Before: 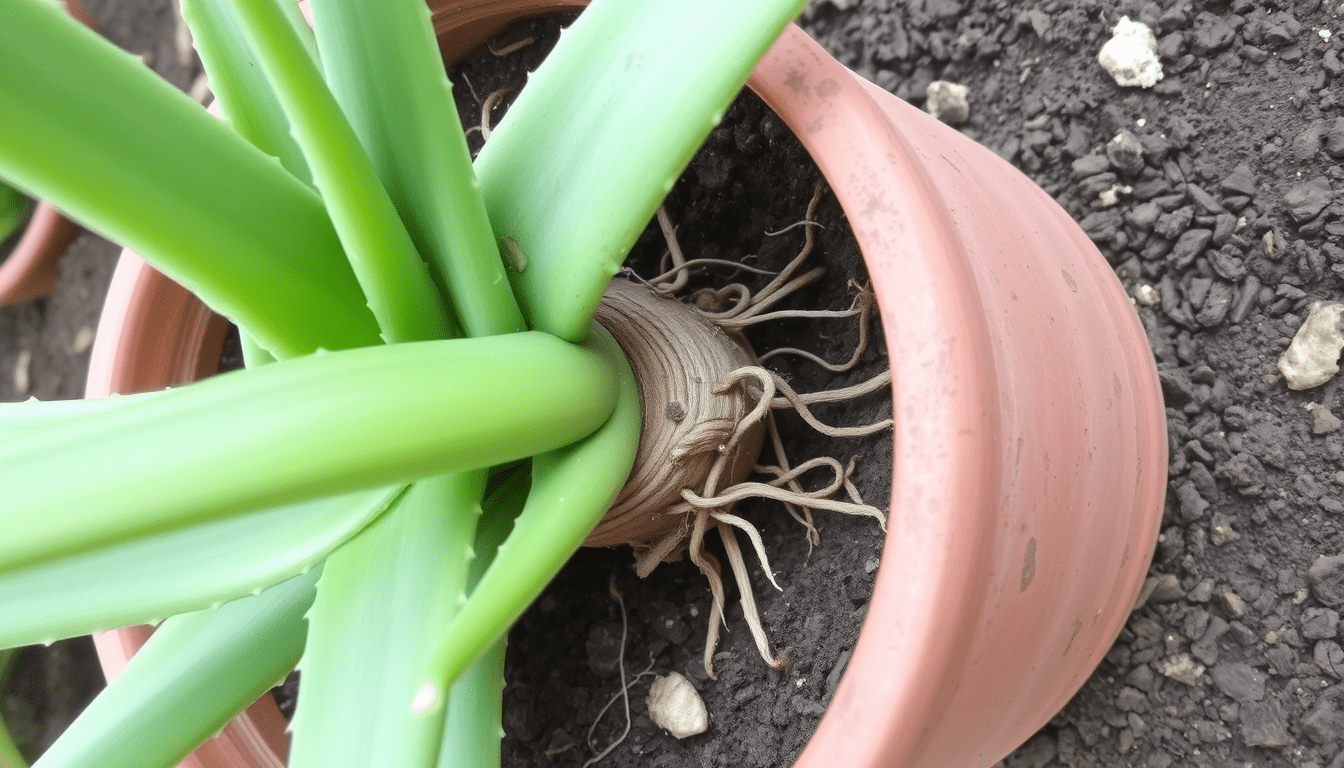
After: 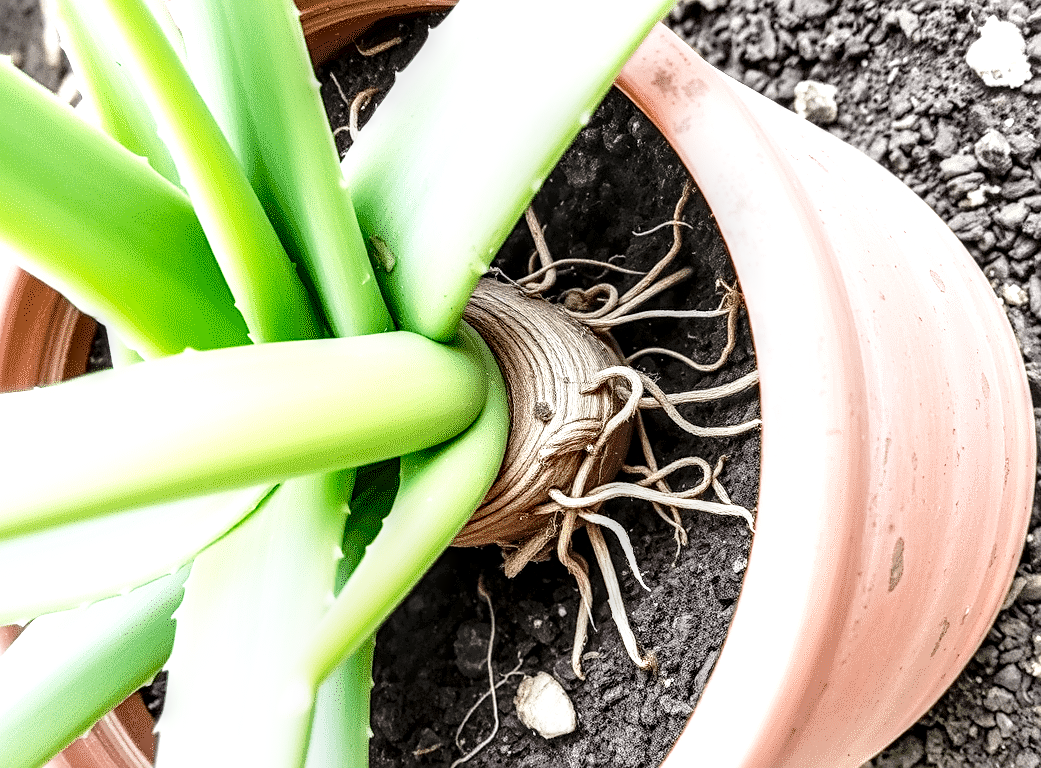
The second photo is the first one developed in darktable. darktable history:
sharpen: on, module defaults
crop: left 9.88%, right 12.664%
base curve: curves: ch0 [(0, 0) (0.026, 0.03) (0.109, 0.232) (0.351, 0.748) (0.669, 0.968) (1, 1)], preserve colors none
local contrast: highlights 19%, detail 186%
